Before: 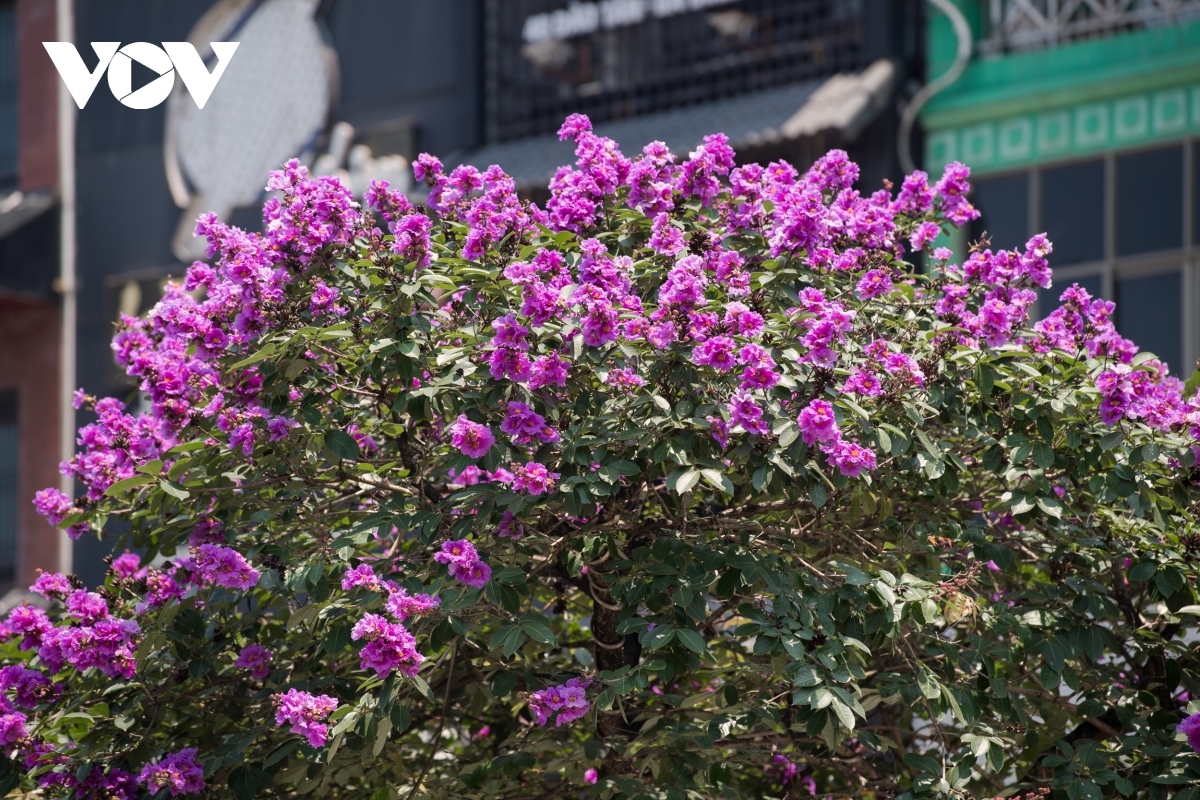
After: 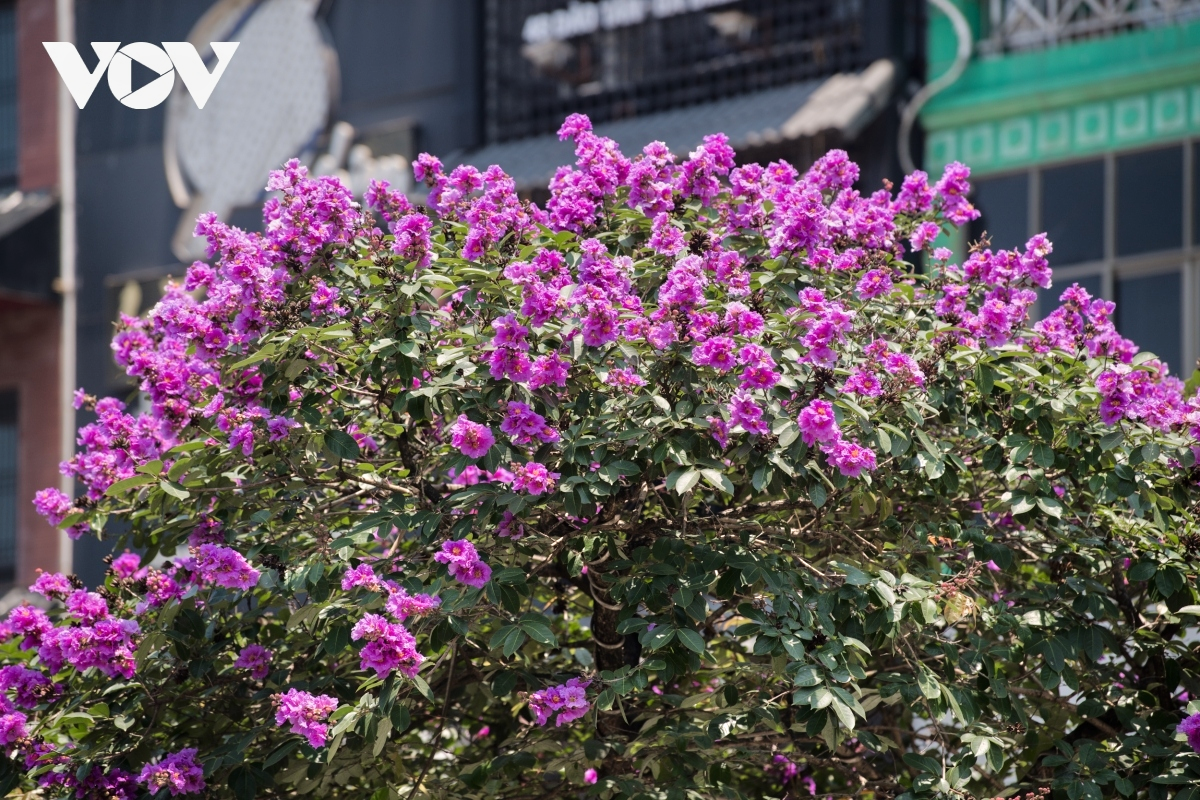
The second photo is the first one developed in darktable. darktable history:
exposure: exposure -0.154 EV, compensate exposure bias true, compensate highlight preservation false
tone equalizer: -8 EV 0.028 EV, -7 EV -0.024 EV, -6 EV 0.019 EV, -5 EV 0.027 EV, -4 EV 0.304 EV, -3 EV 0.645 EV, -2 EV 0.556 EV, -1 EV 0.173 EV, +0 EV 0.029 EV
